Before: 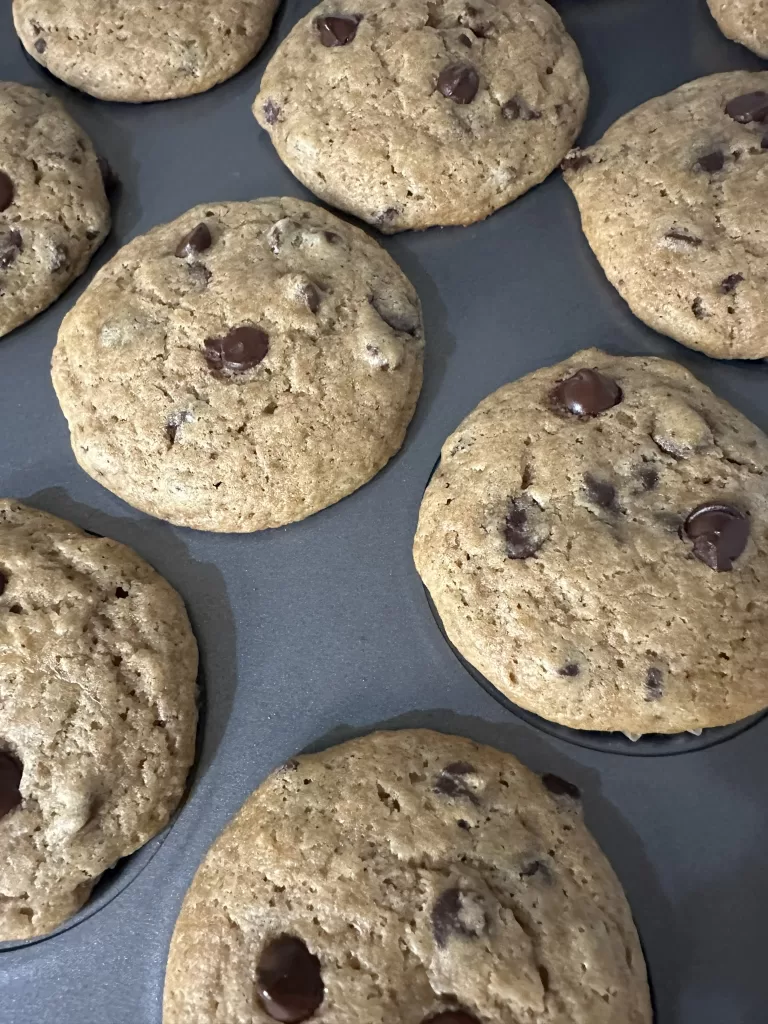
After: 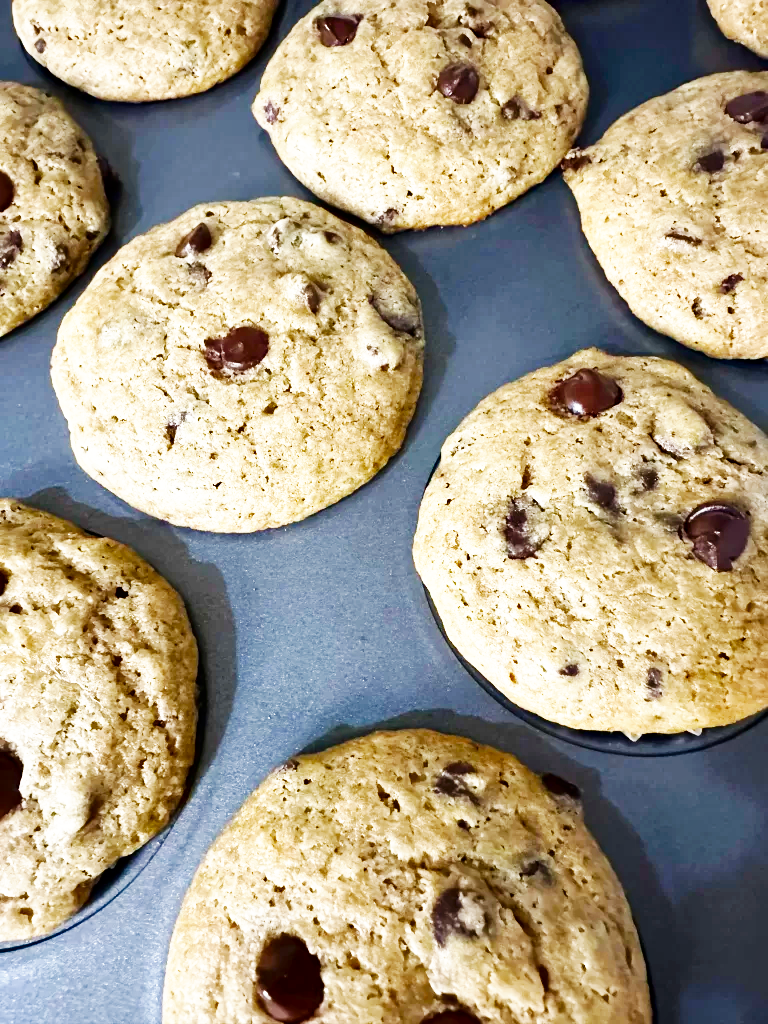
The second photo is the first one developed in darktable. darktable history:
base curve: curves: ch0 [(0, 0) (0.007, 0.004) (0.027, 0.03) (0.046, 0.07) (0.207, 0.54) (0.442, 0.872) (0.673, 0.972) (1, 1)], preserve colors none
color balance rgb: linear chroma grading › global chroma 8.12%, perceptual saturation grading › global saturation 9.07%, perceptual saturation grading › highlights -13.84%, perceptual saturation grading › mid-tones 14.88%, perceptual saturation grading › shadows 22.8%, perceptual brilliance grading › highlights 2.61%, global vibrance 12.07%
shadows and highlights: shadows 32, highlights -32, soften with gaussian
contrast brightness saturation: contrast 0.07, brightness -0.13, saturation 0.06
